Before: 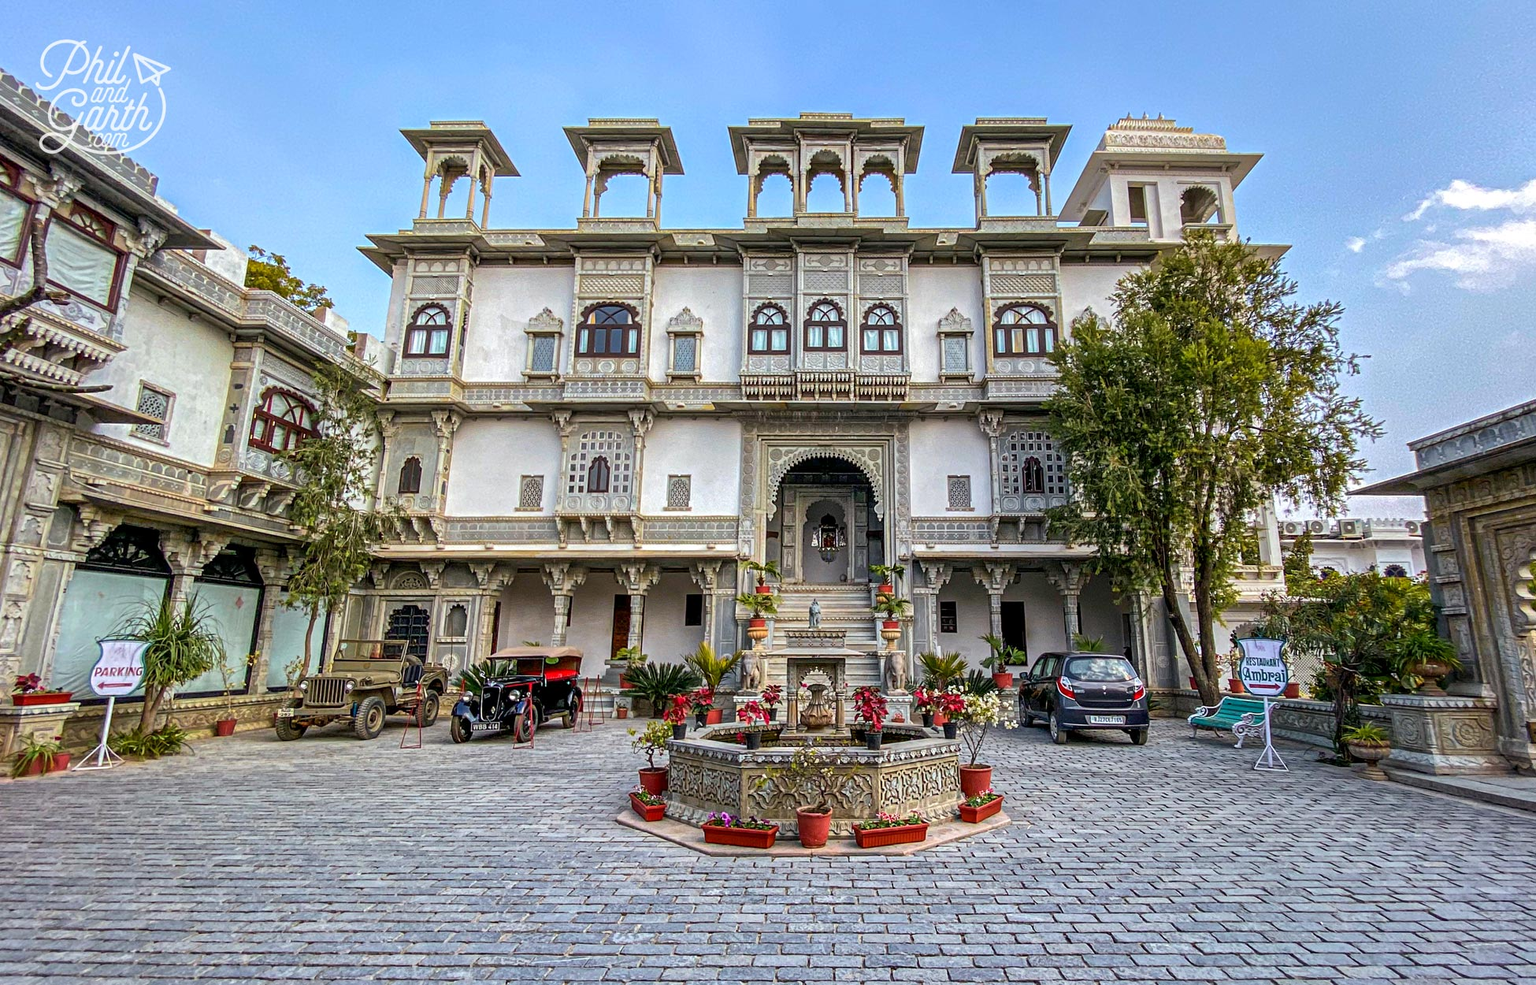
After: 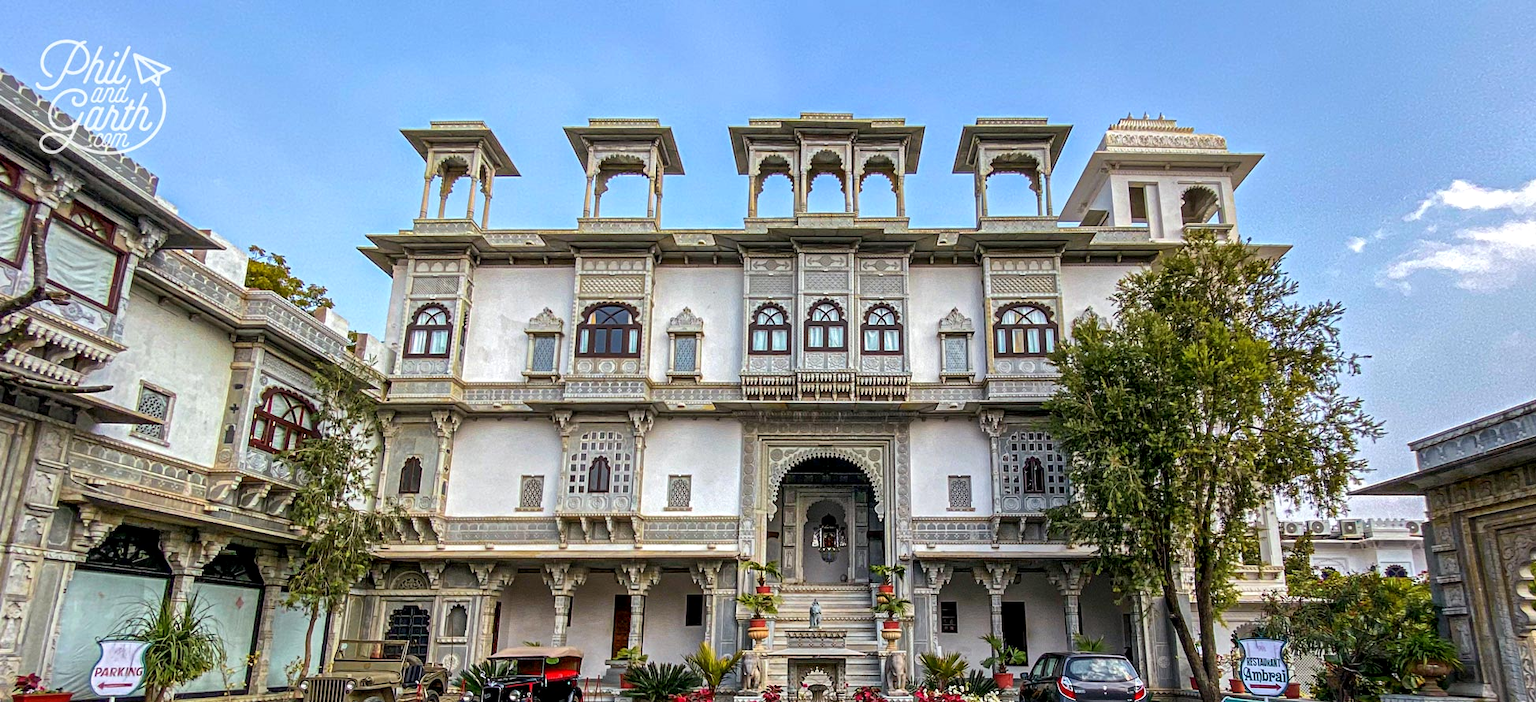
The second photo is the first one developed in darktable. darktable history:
crop: bottom 28.576%
local contrast: mode bilateral grid, contrast 20, coarseness 50, detail 120%, midtone range 0.2
